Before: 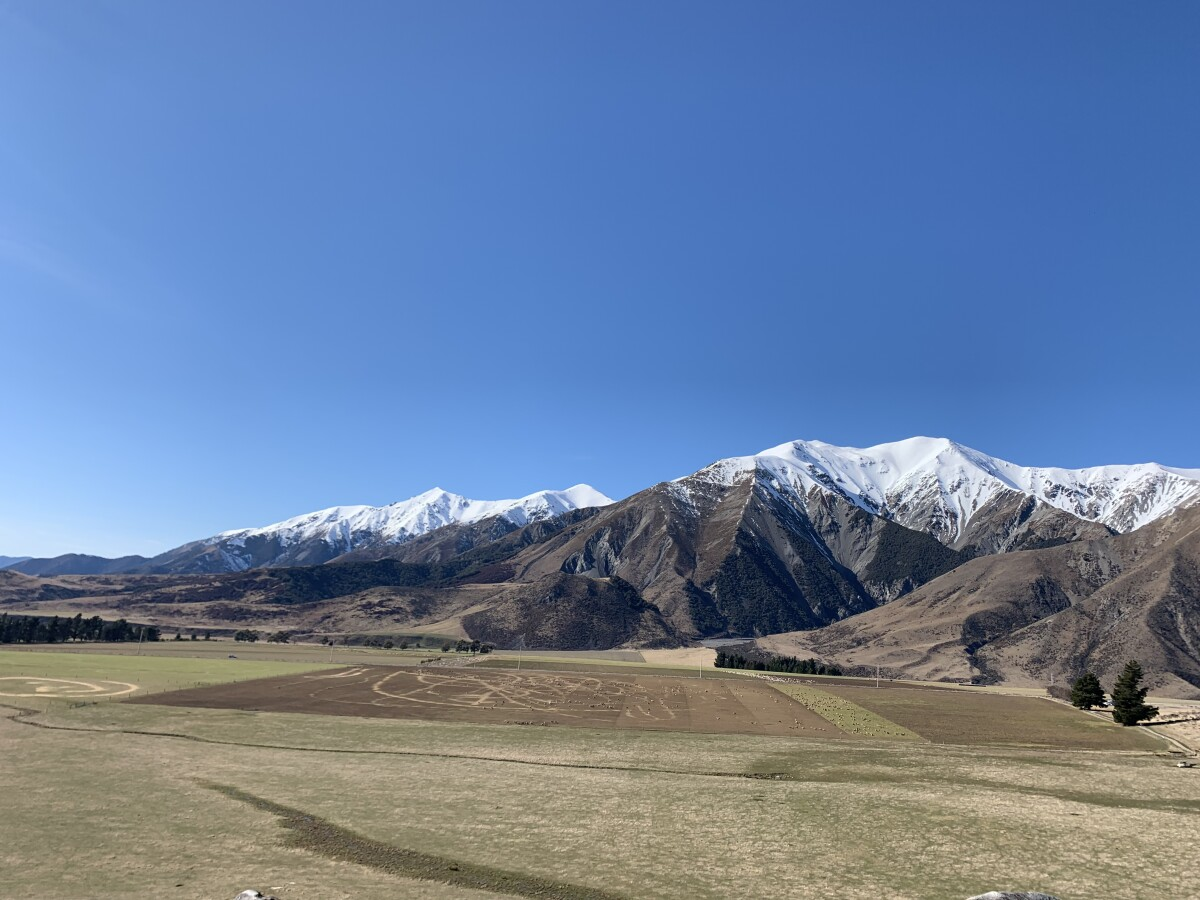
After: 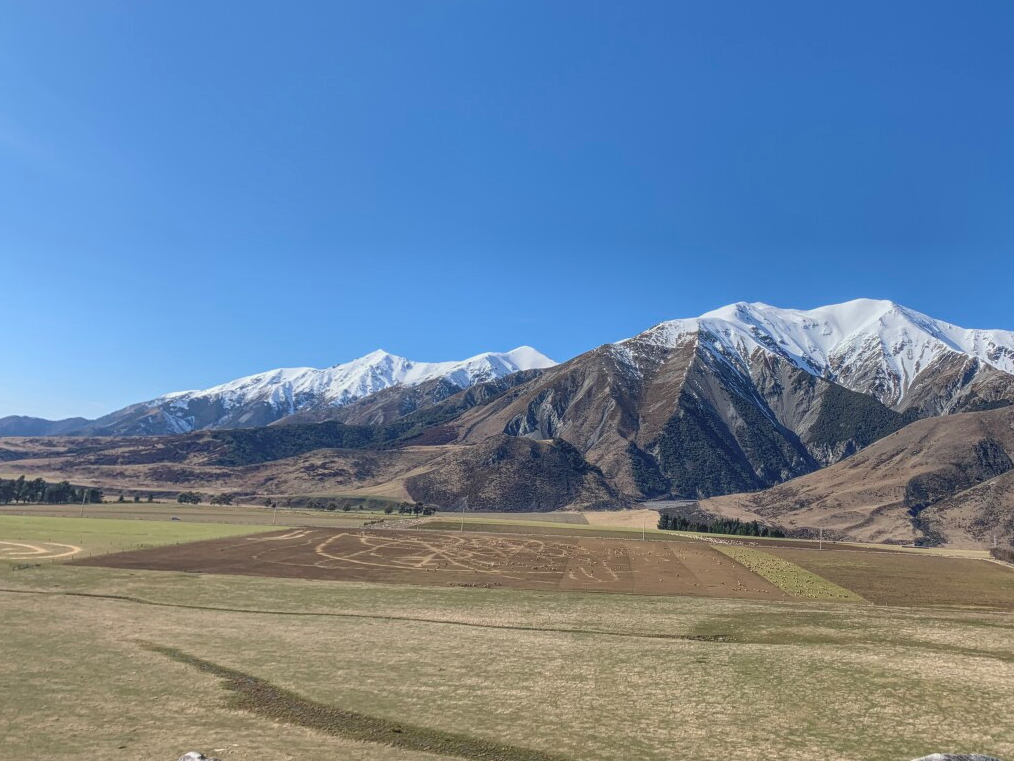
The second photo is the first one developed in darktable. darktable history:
crop and rotate: left 4.773%, top 15.382%, right 10.714%
local contrast: highlights 71%, shadows 17%, midtone range 0.193
